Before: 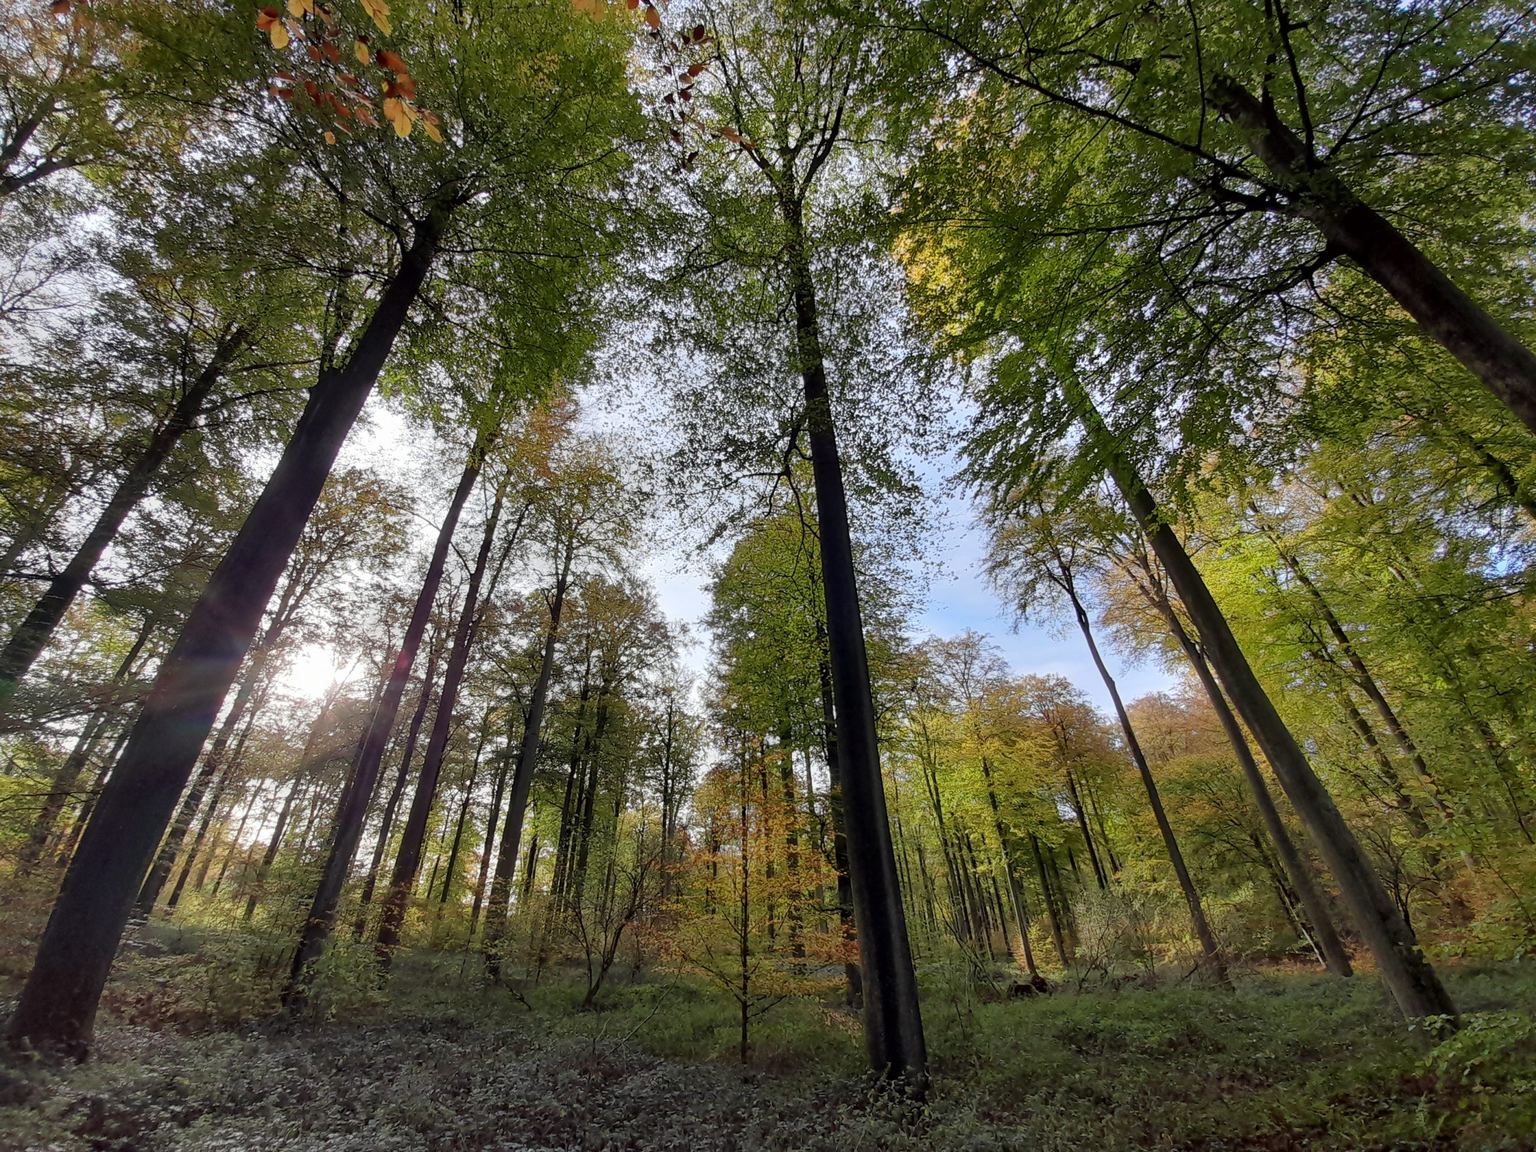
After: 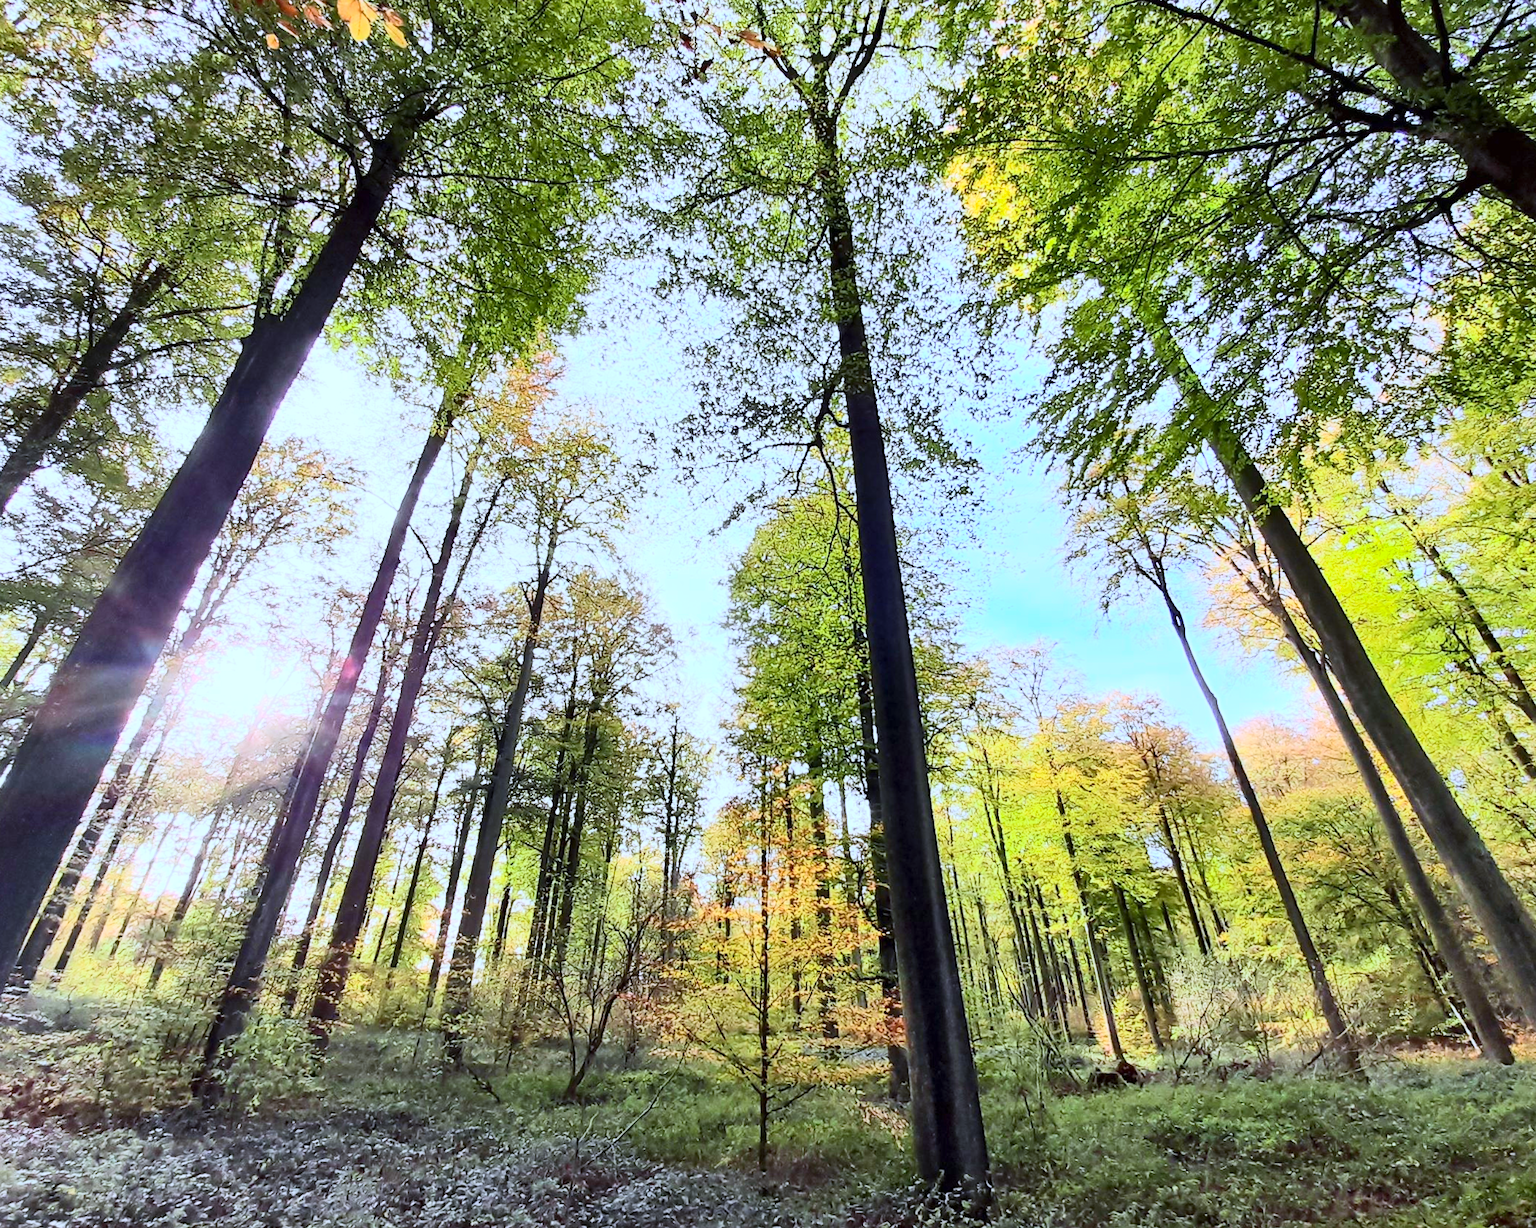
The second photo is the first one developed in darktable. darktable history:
white balance: red 0.948, green 1.02, blue 1.176
rotate and perspective: rotation 0.226°, lens shift (vertical) -0.042, crop left 0.023, crop right 0.982, crop top 0.006, crop bottom 0.994
crop: left 6.446%, top 8.188%, right 9.538%, bottom 3.548%
exposure: exposure 1 EV, compensate highlight preservation false
contrast brightness saturation: contrast 0.4, brightness 0.05, saturation 0.25
global tonemap: drago (0.7, 100)
